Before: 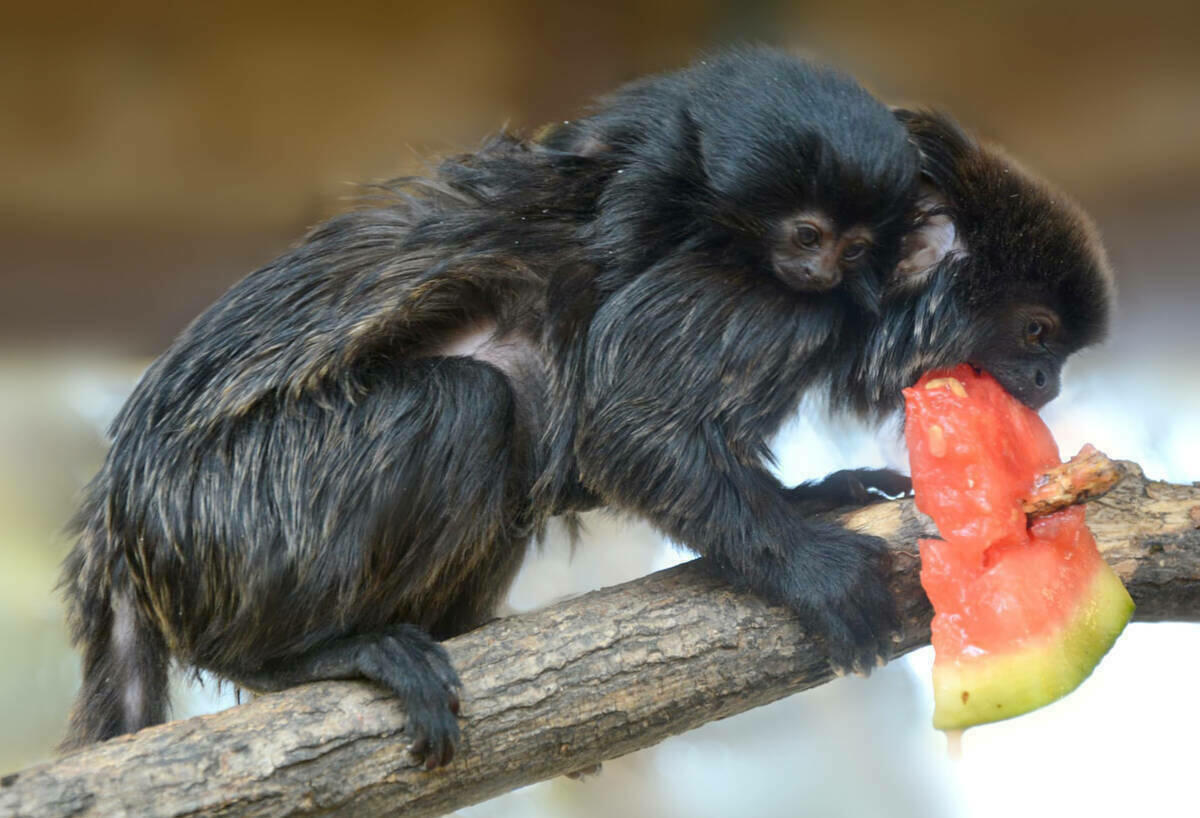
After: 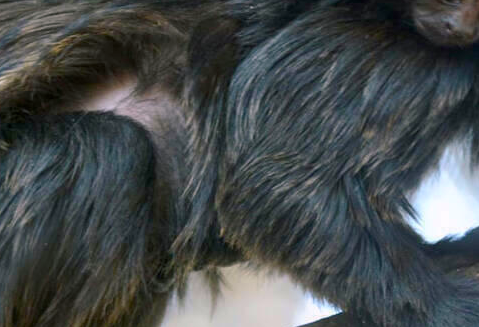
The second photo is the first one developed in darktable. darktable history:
crop: left 30%, top 30%, right 30%, bottom 30%
color balance rgb: shadows lift › chroma 2%, shadows lift › hue 217.2°, power › chroma 0.25%, power › hue 60°, highlights gain › chroma 1.5%, highlights gain › hue 309.6°, global offset › luminance -0.25%, perceptual saturation grading › global saturation 15%, global vibrance 15%
